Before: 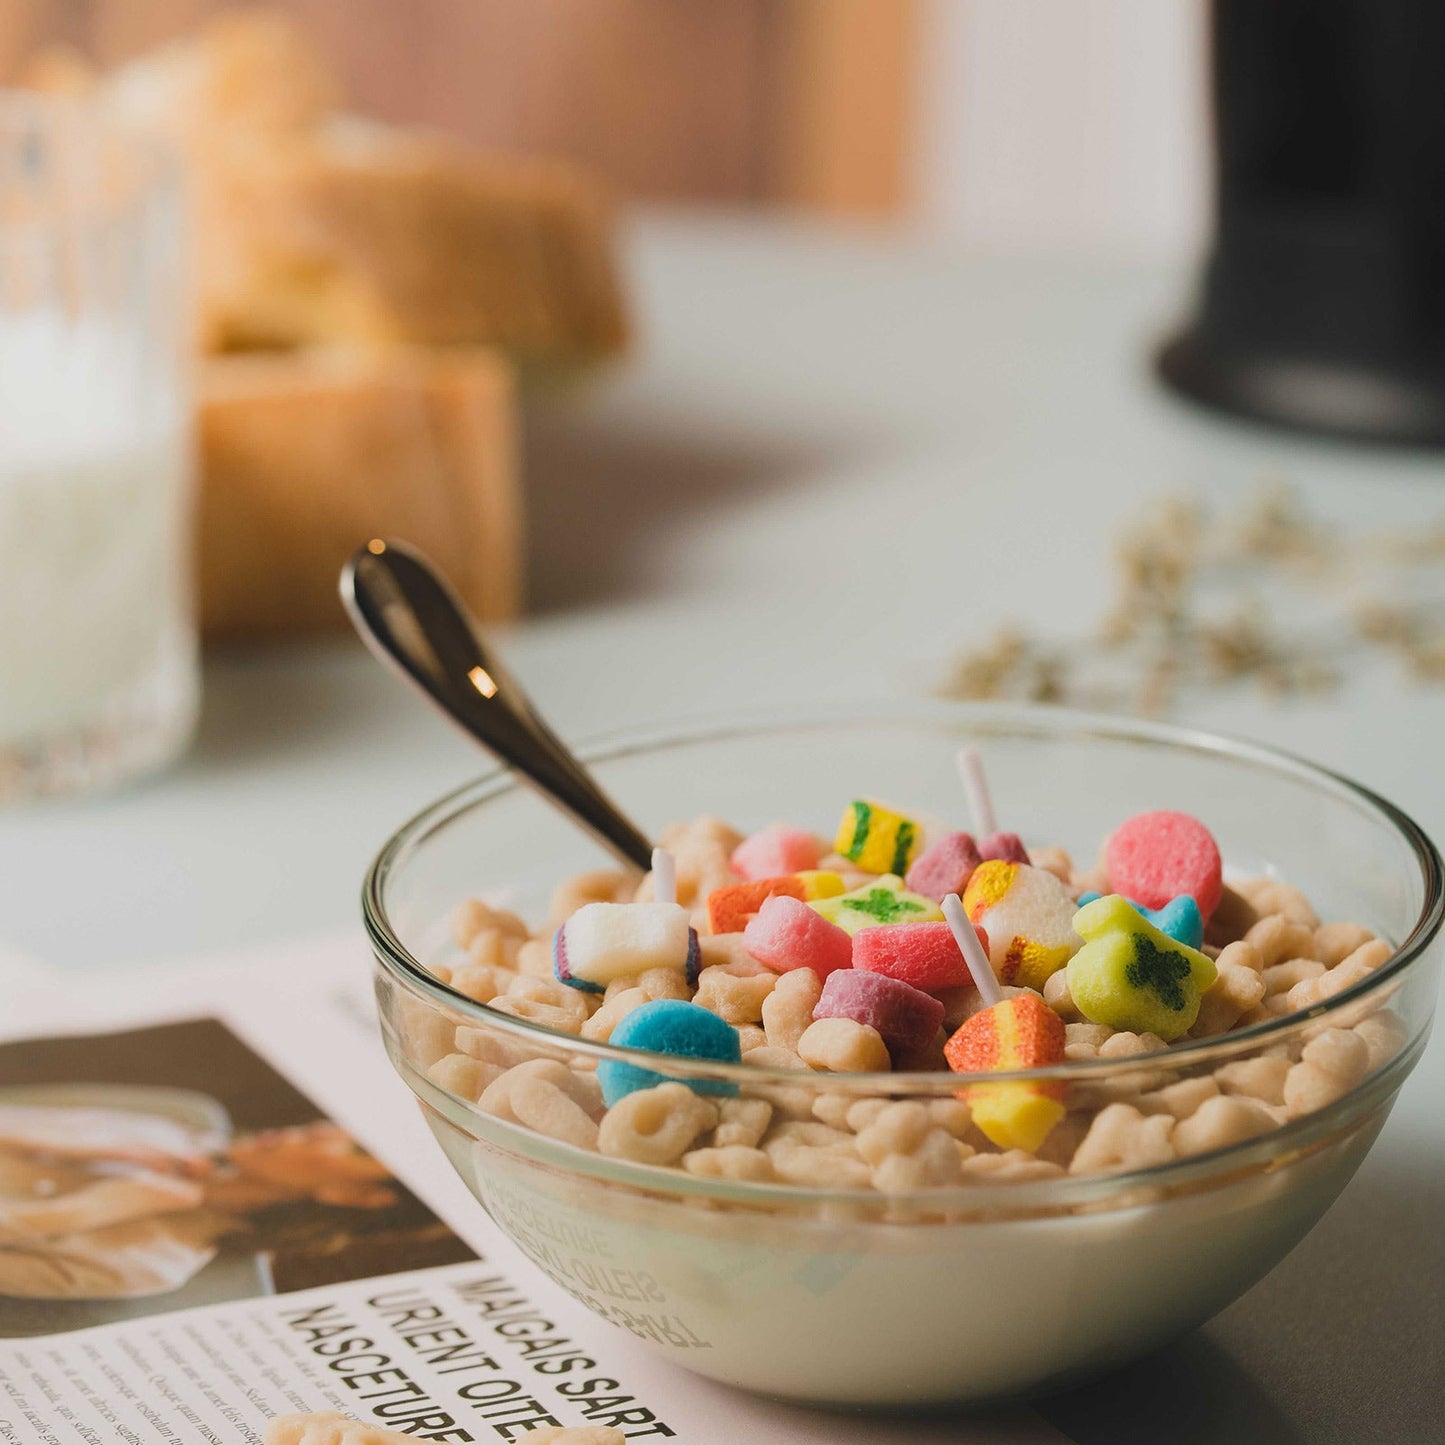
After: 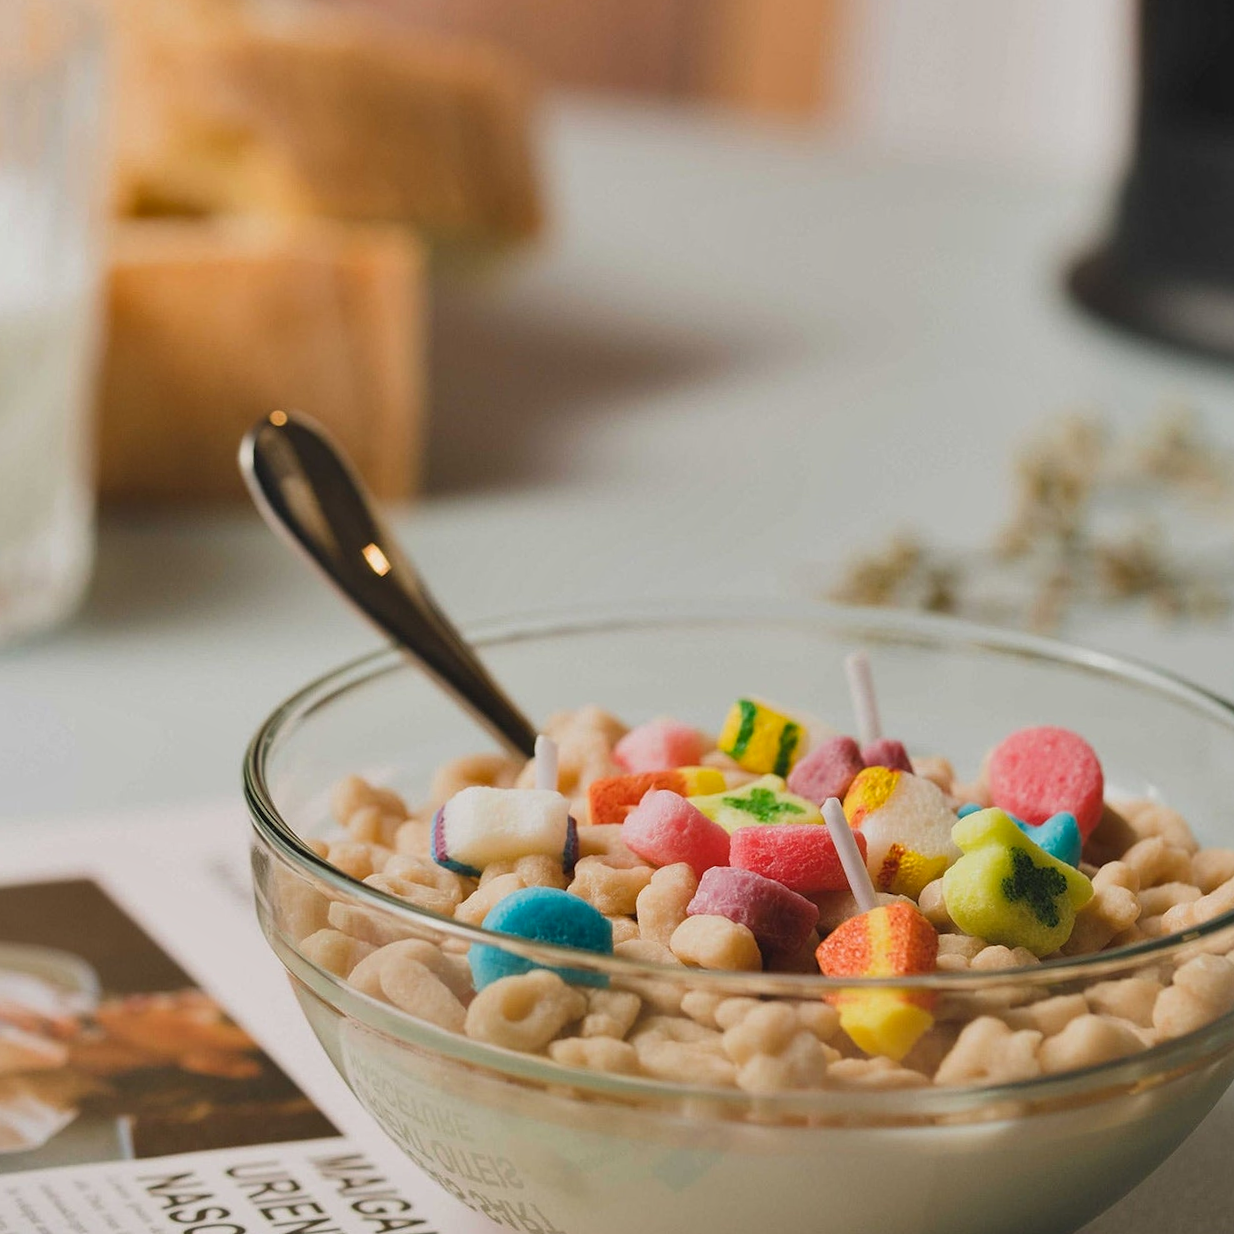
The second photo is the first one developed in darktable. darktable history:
shadows and highlights: soften with gaussian
crop and rotate: angle -3.27°, left 5.211%, top 5.211%, right 4.607%, bottom 4.607%
